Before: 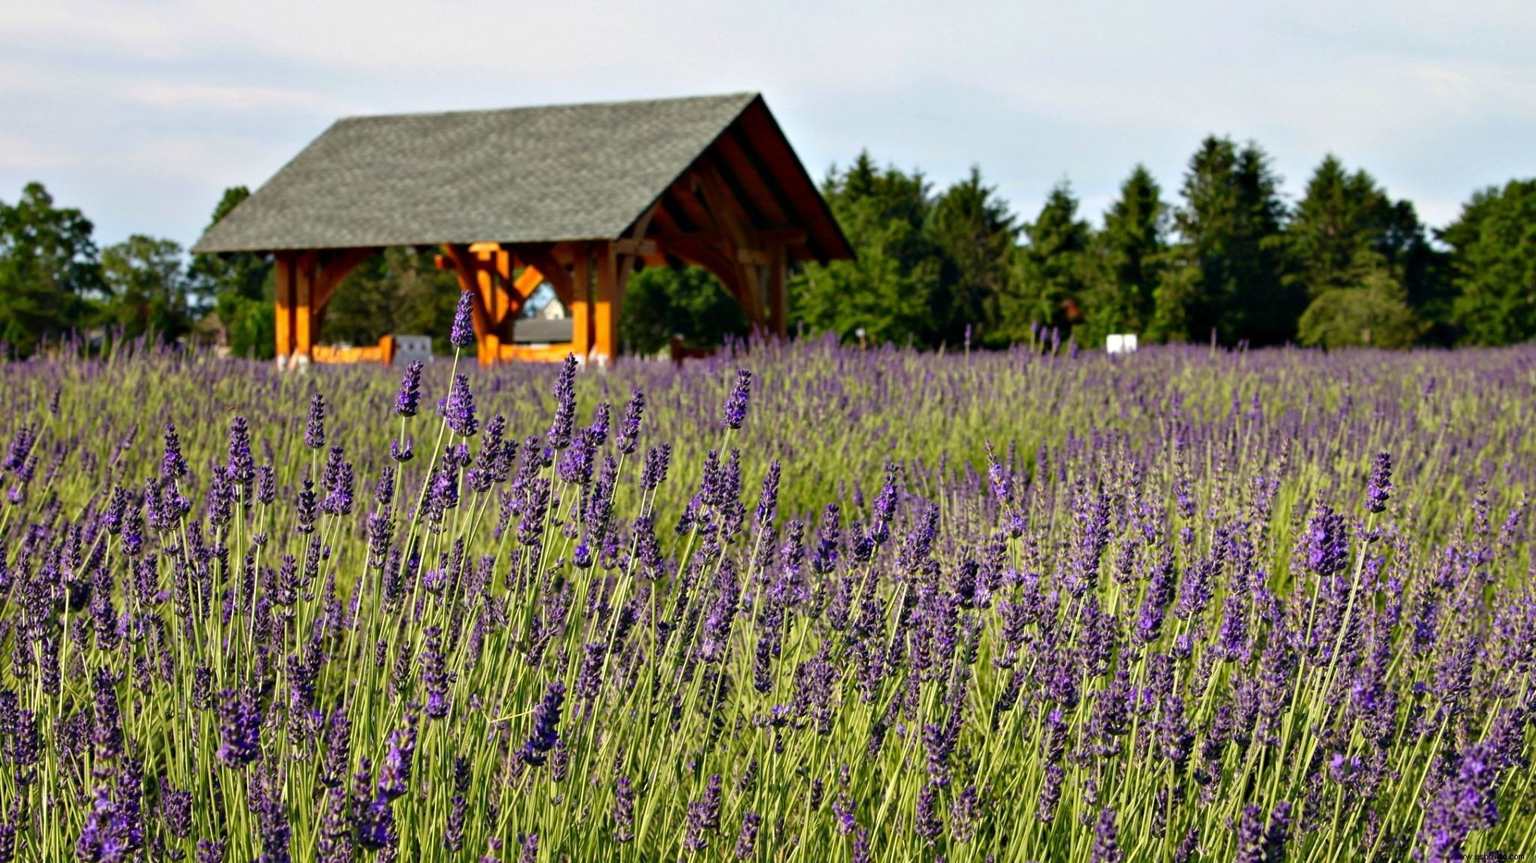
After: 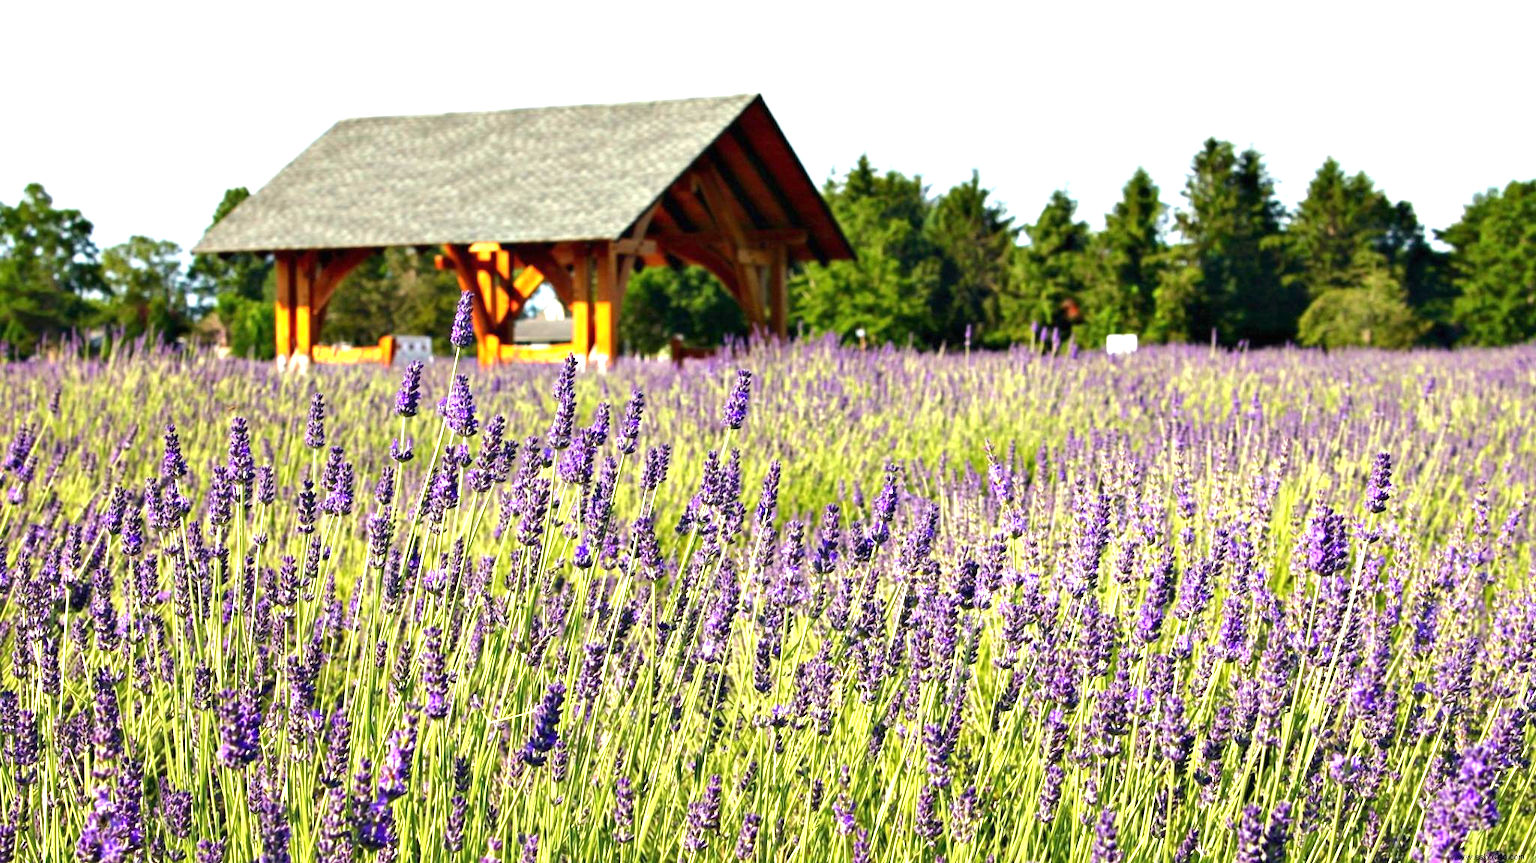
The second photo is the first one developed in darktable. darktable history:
exposure: black level correction 0, exposure 1.376 EV, compensate highlight preservation false
